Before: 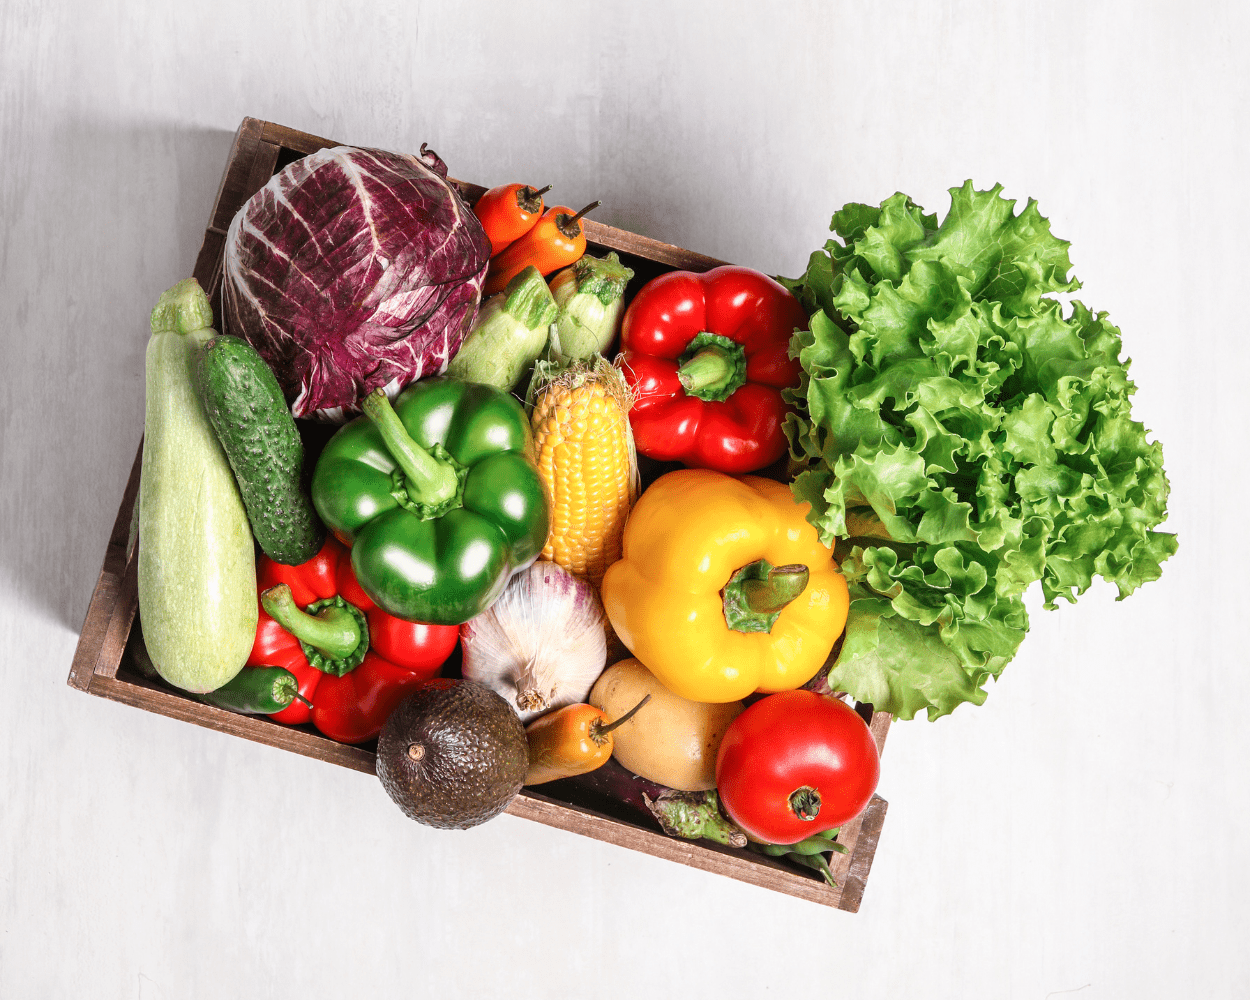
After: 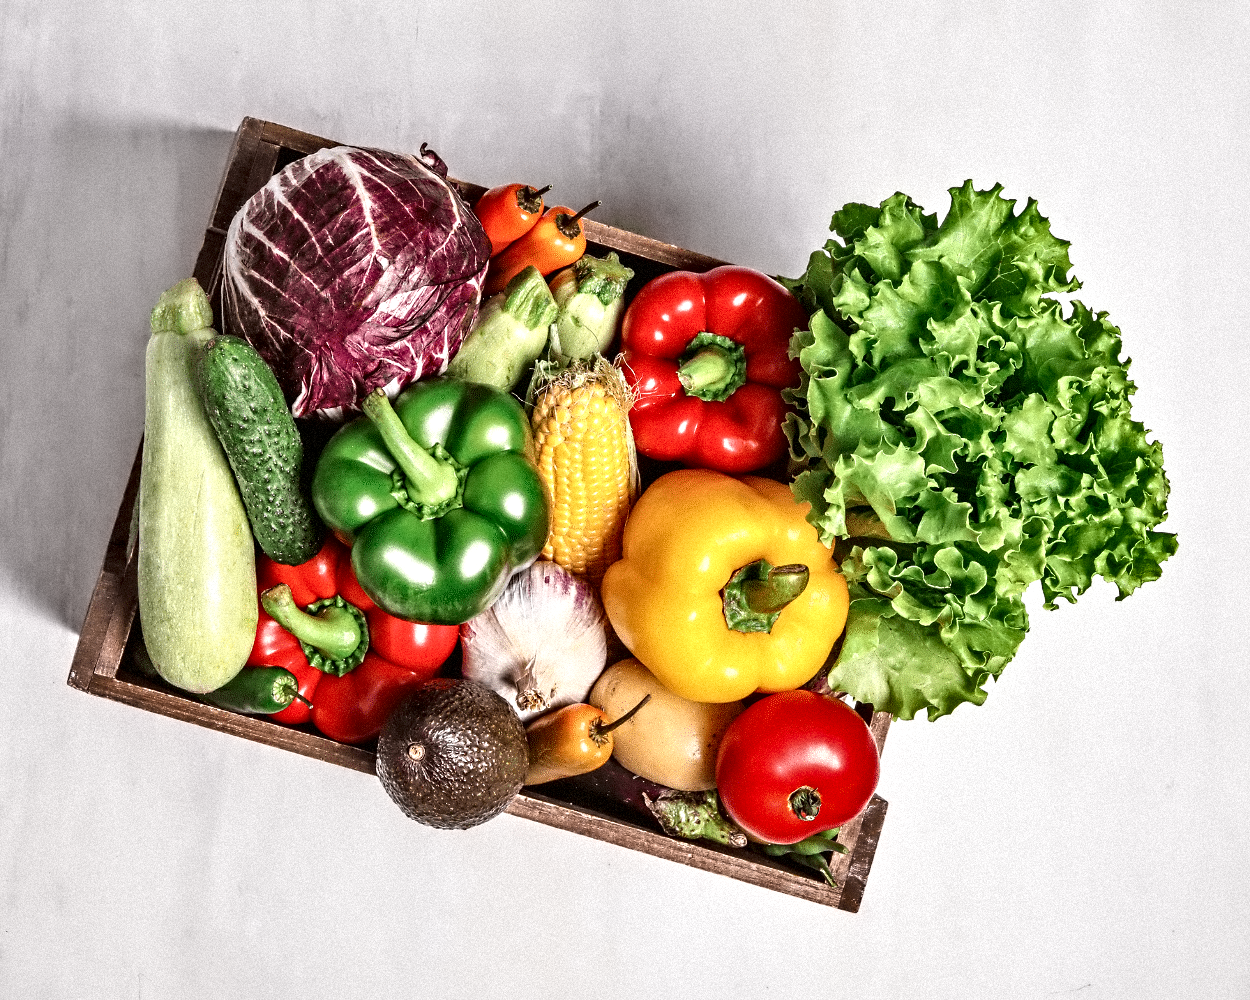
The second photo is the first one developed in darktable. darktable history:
contrast brightness saturation: contrast 0.1, brightness 0.02, saturation 0.02
shadows and highlights: shadows 60, soften with gaussian
tone equalizer: -8 EV -1.84 EV, -7 EV -1.16 EV, -6 EV -1.62 EV, smoothing diameter 25%, edges refinement/feathering 10, preserve details guided filter
grain: mid-tones bias 0%
contrast equalizer: octaves 7, y [[0.5, 0.542, 0.583, 0.625, 0.667, 0.708], [0.5 ×6], [0.5 ×6], [0, 0.033, 0.067, 0.1, 0.133, 0.167], [0, 0.05, 0.1, 0.15, 0.2, 0.25]]
